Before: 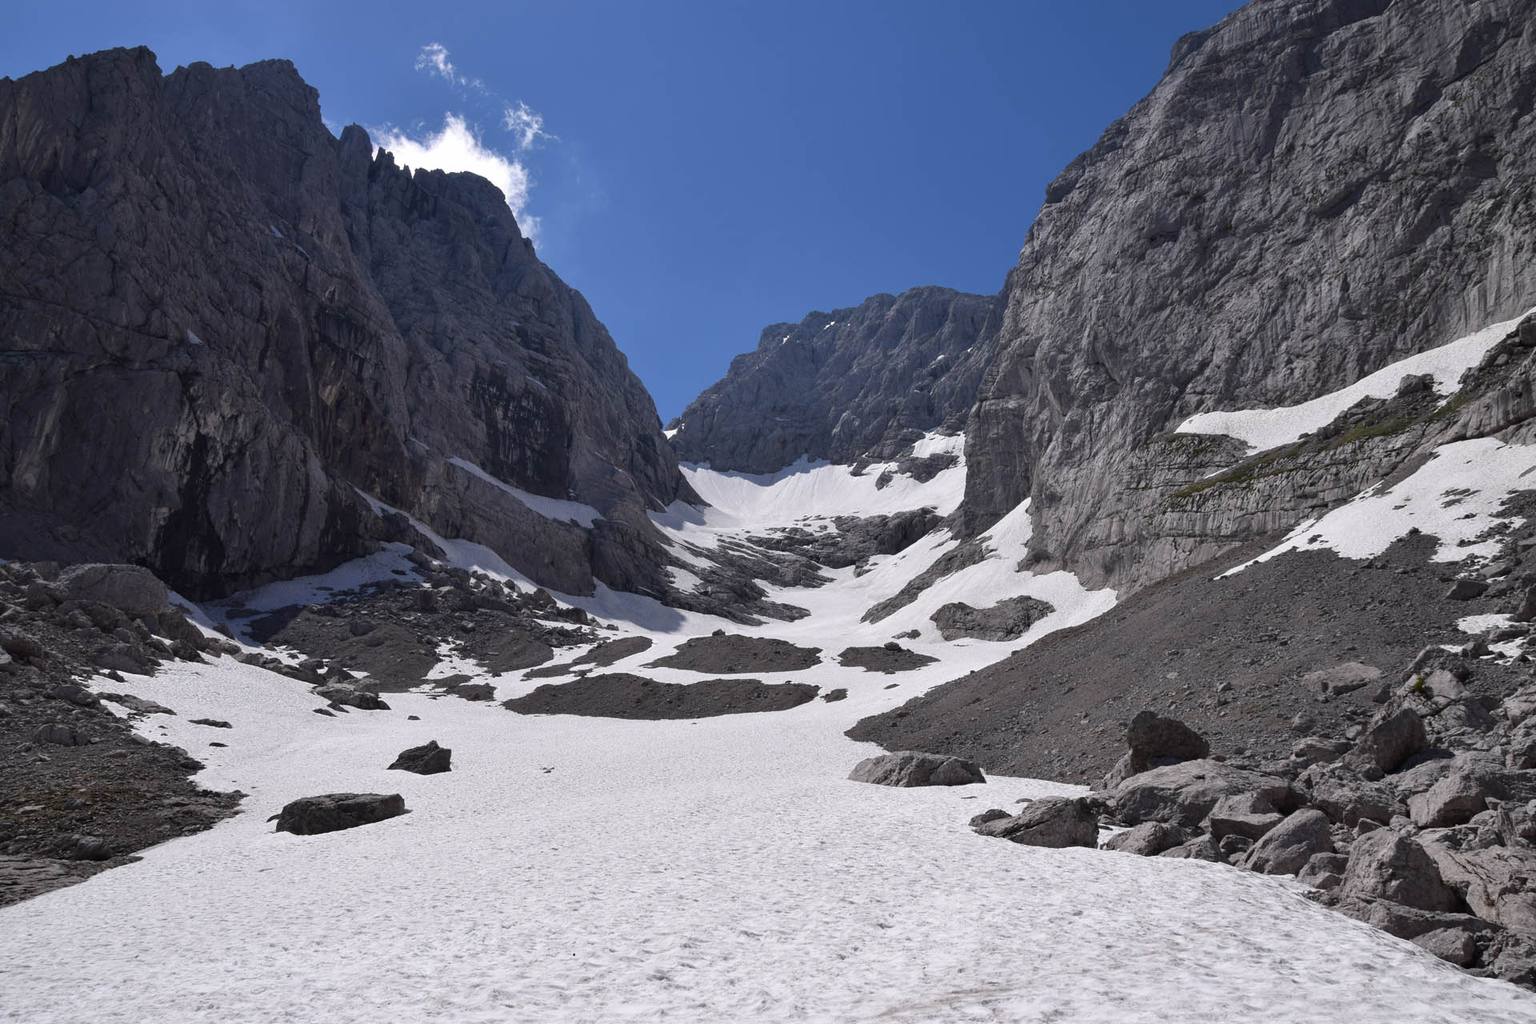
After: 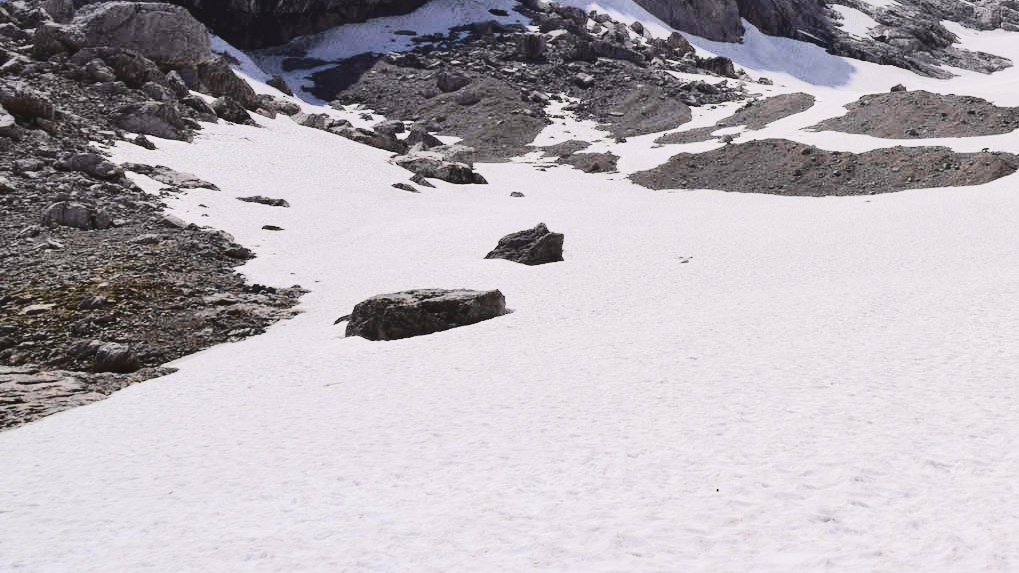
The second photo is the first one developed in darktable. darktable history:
tone equalizer: -7 EV 0.163 EV, -6 EV 0.62 EV, -5 EV 1.14 EV, -4 EV 1.33 EV, -3 EV 1.16 EV, -2 EV 0.6 EV, -1 EV 0.159 EV, edges refinement/feathering 500, mask exposure compensation -1.57 EV, preserve details no
crop and rotate: top 54.962%, right 46.896%, bottom 0.21%
tone curve: curves: ch0 [(0, 0.049) (0.175, 0.178) (0.466, 0.498) (0.715, 0.767) (0.819, 0.851) (1, 0.961)]; ch1 [(0, 0) (0.437, 0.398) (0.476, 0.466) (0.505, 0.505) (0.534, 0.544) (0.595, 0.608) (0.641, 0.643) (1, 1)]; ch2 [(0, 0) (0.359, 0.379) (0.437, 0.44) (0.489, 0.495) (0.518, 0.537) (0.579, 0.579) (1, 1)], color space Lab, independent channels, preserve colors none
